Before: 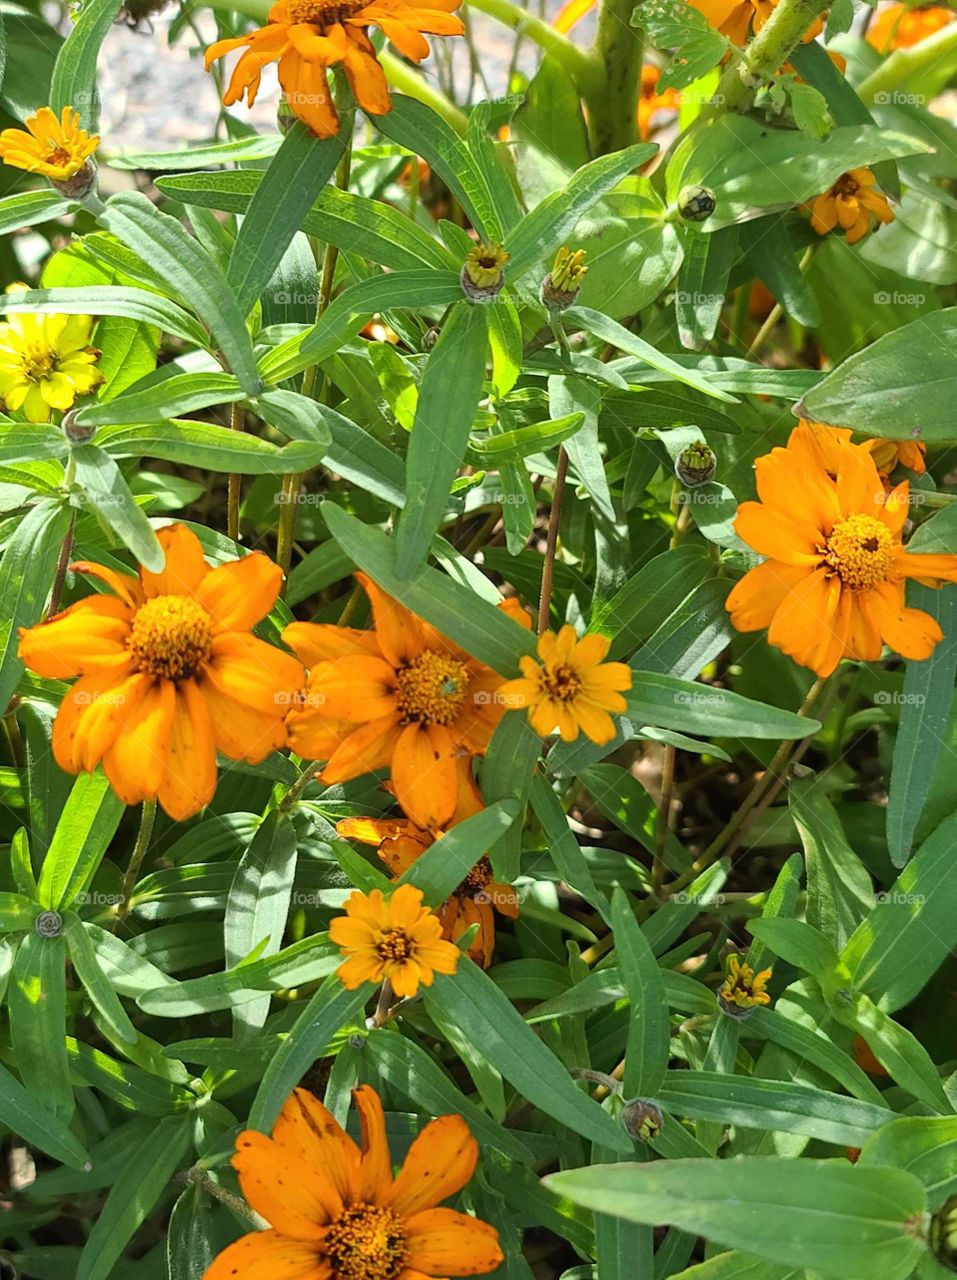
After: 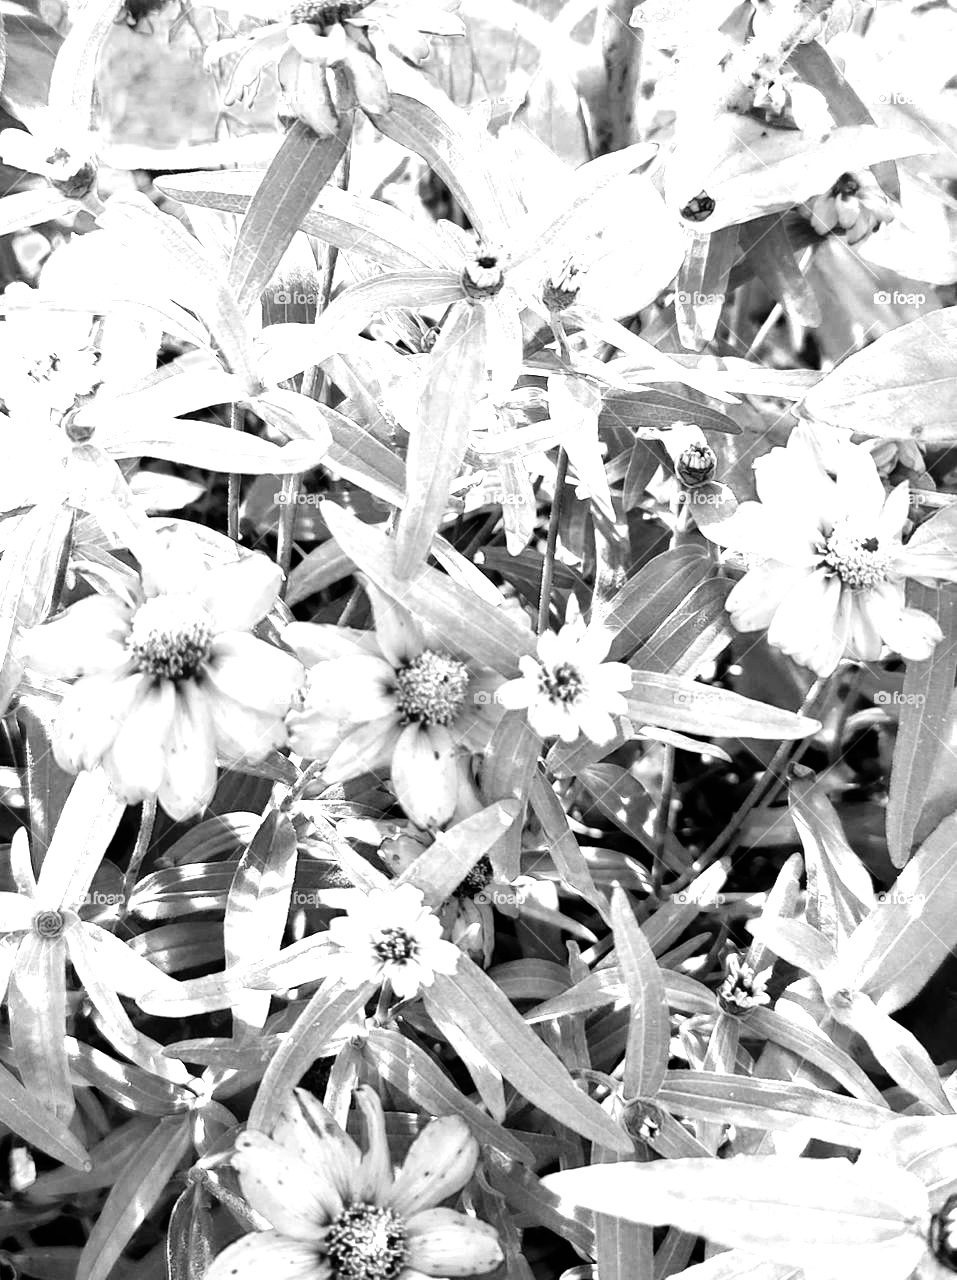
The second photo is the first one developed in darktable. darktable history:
filmic rgb: black relative exposure -7.89 EV, white relative exposure 4.08 EV, hardness 4.03, latitude 51.88%, contrast 1.014, shadows ↔ highlights balance 5.61%
color zones: curves: ch0 [(0, 0.554) (0.146, 0.662) (0.293, 0.86) (0.503, 0.774) (0.637, 0.106) (0.74, 0.072) (0.866, 0.488) (0.998, 0.569)]; ch1 [(0, 0) (0.143, 0) (0.286, 0) (0.429, 0) (0.571, 0) (0.714, 0) (0.857, 0)]
